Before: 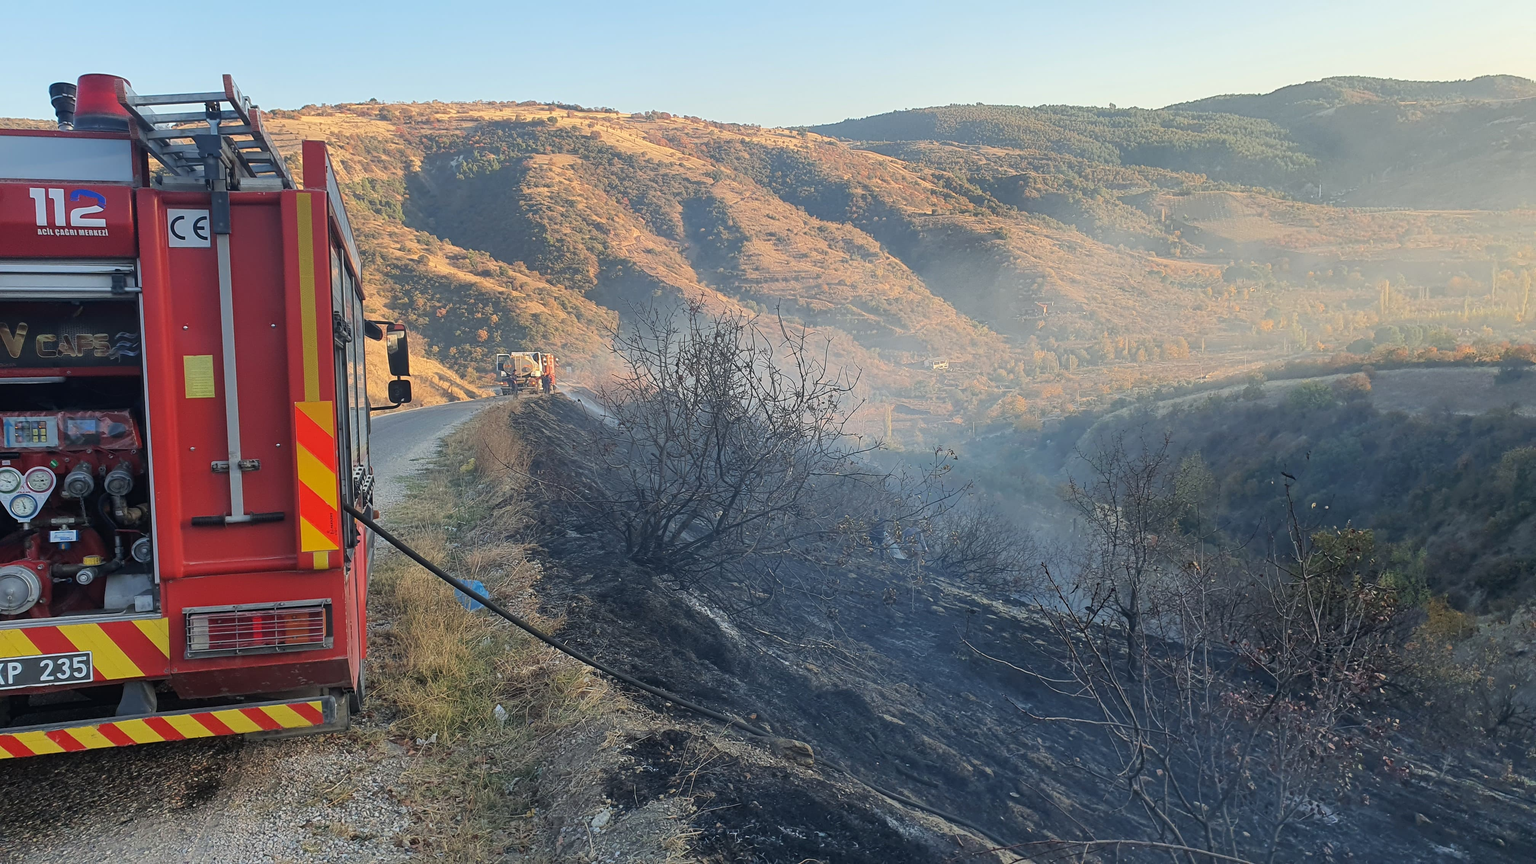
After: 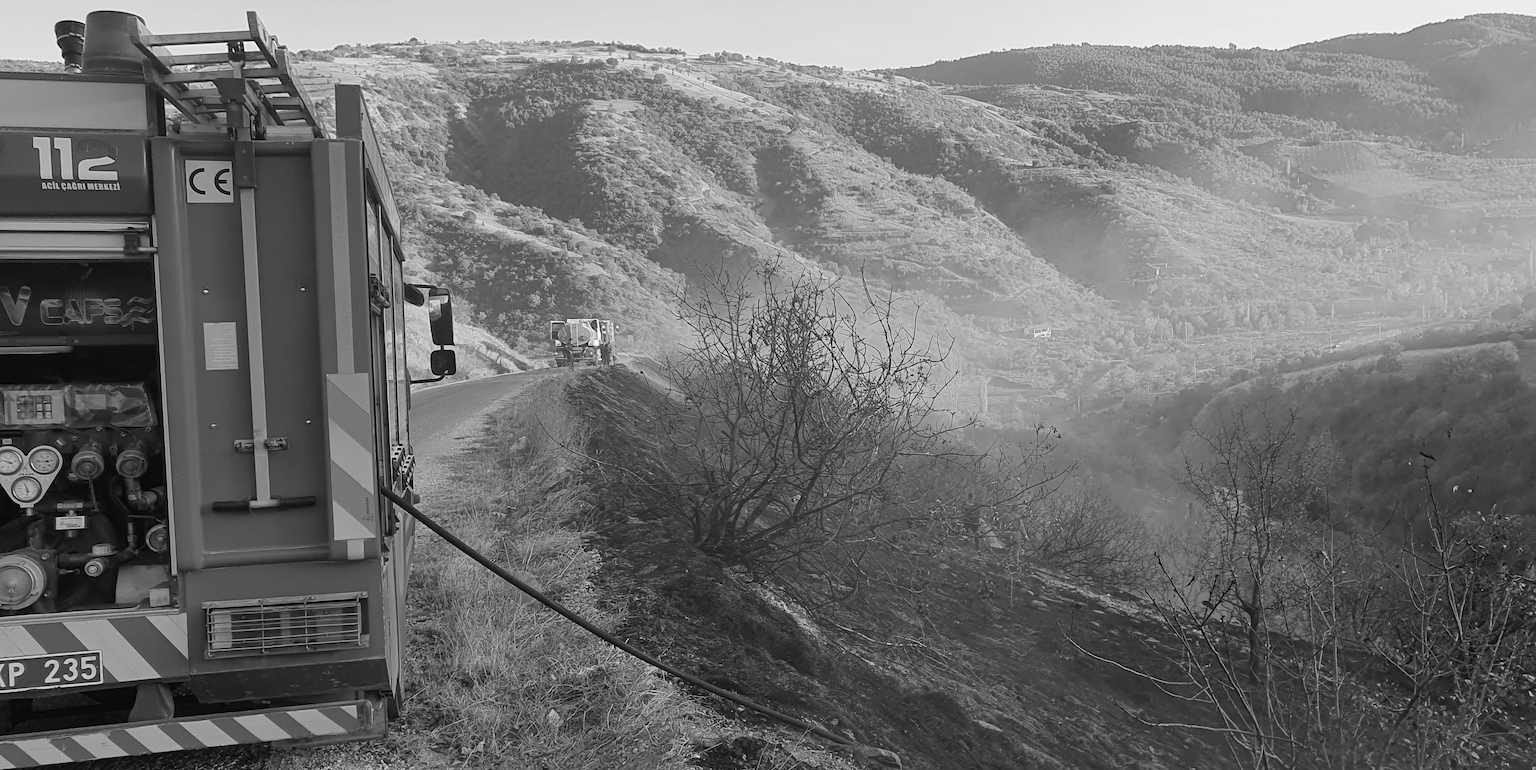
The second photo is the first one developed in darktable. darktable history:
crop: top 7.49%, right 9.717%, bottom 11.943%
color correction: highlights a* -20.08, highlights b* 9.8, shadows a* -20.4, shadows b* -10.76
monochrome: on, module defaults
